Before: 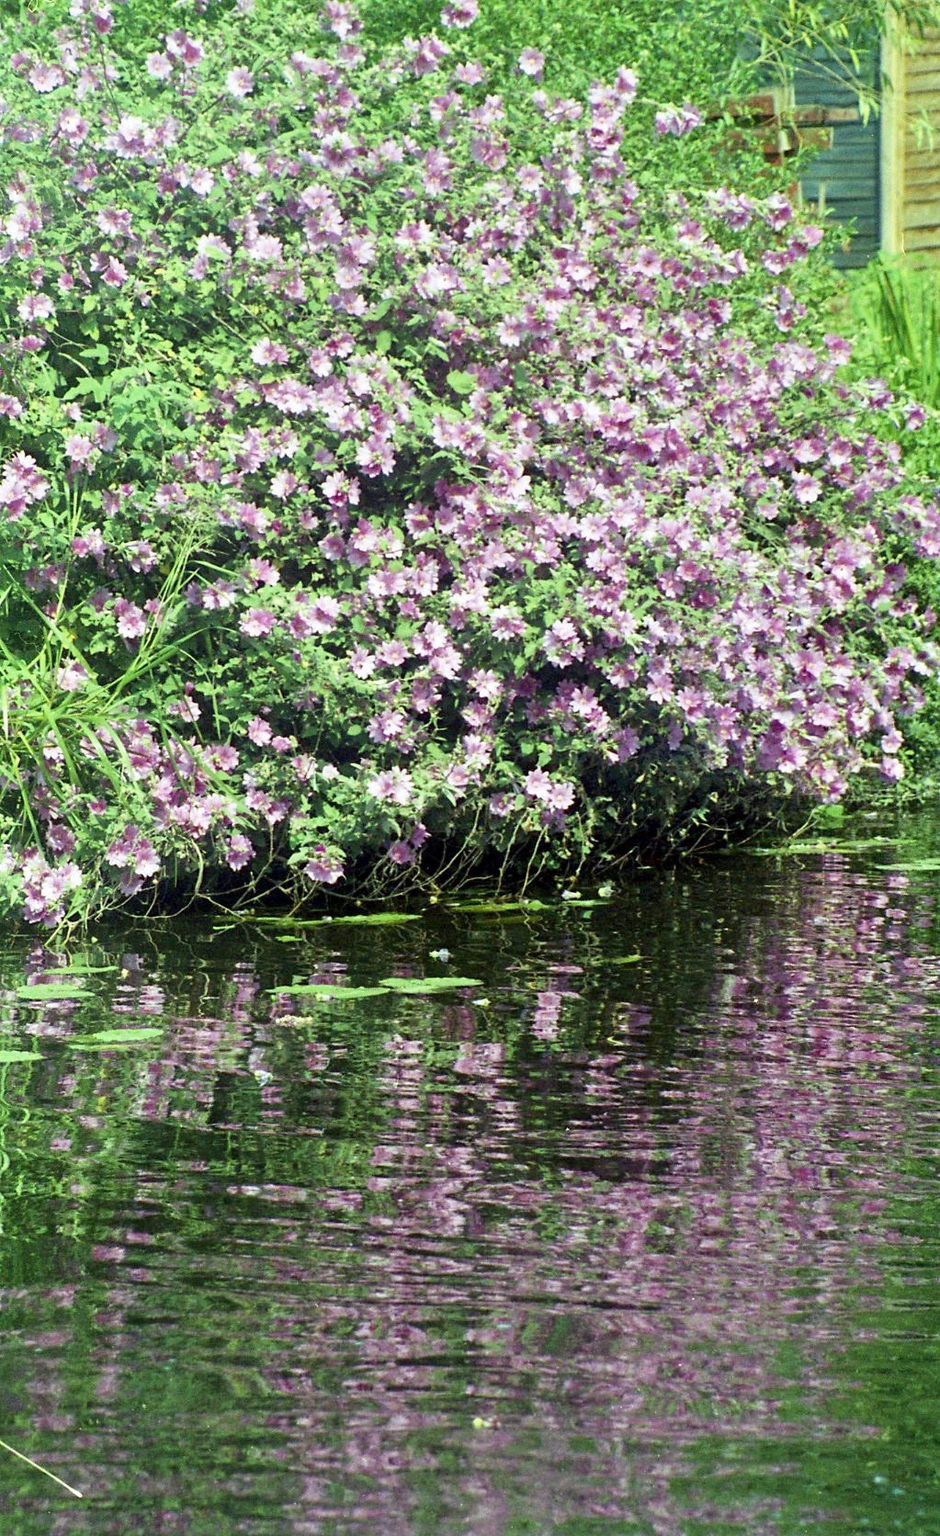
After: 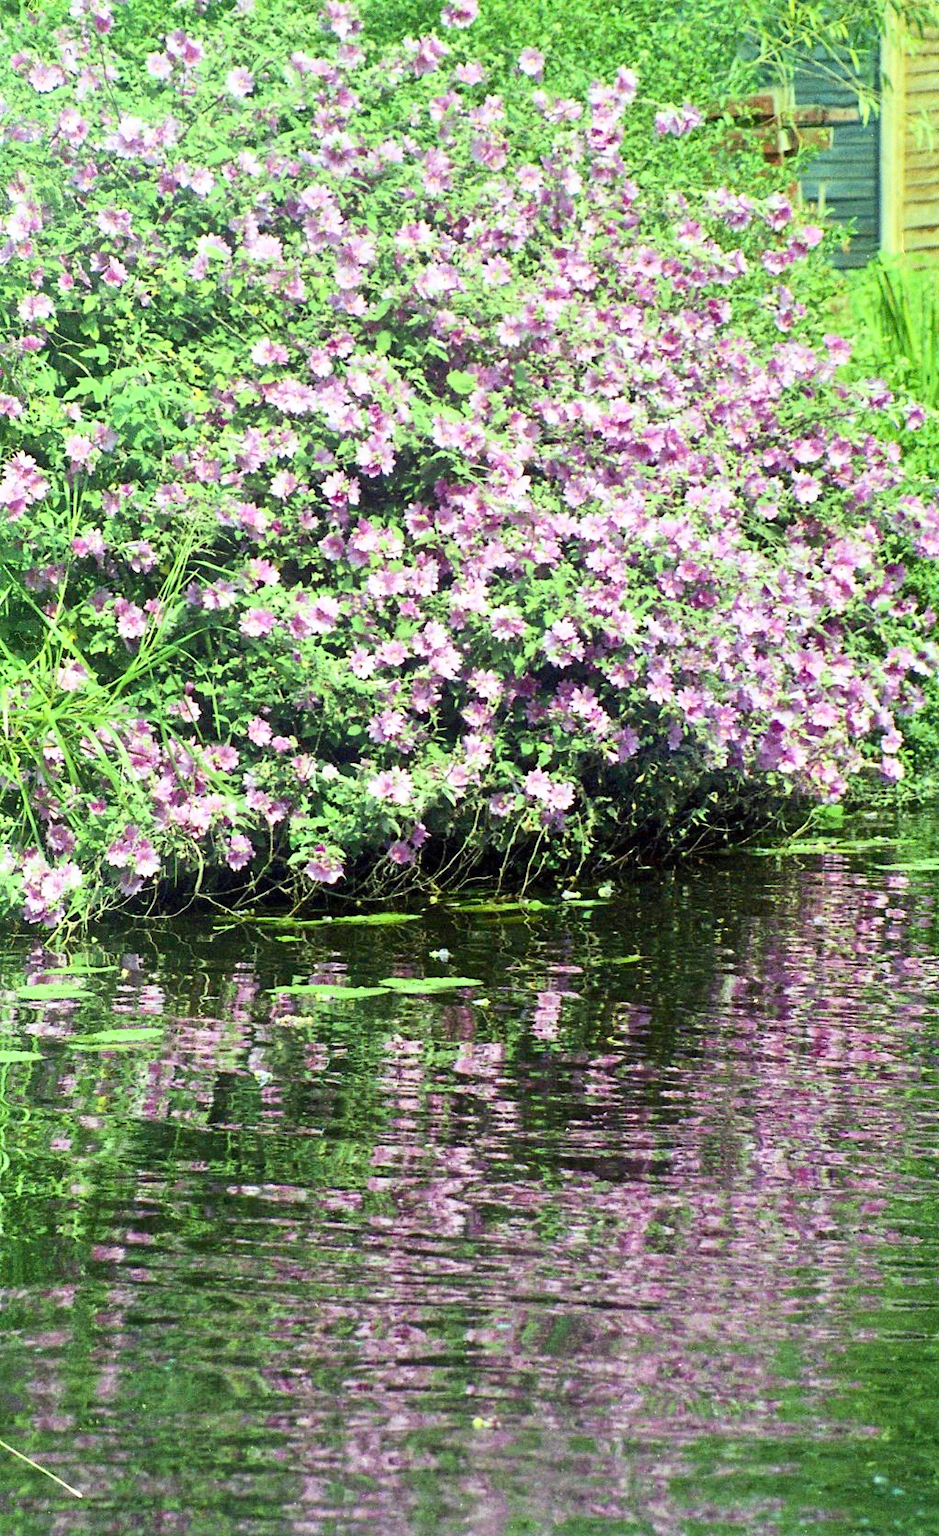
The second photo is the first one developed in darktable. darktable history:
contrast brightness saturation: contrast 0.199, brightness 0.158, saturation 0.219
